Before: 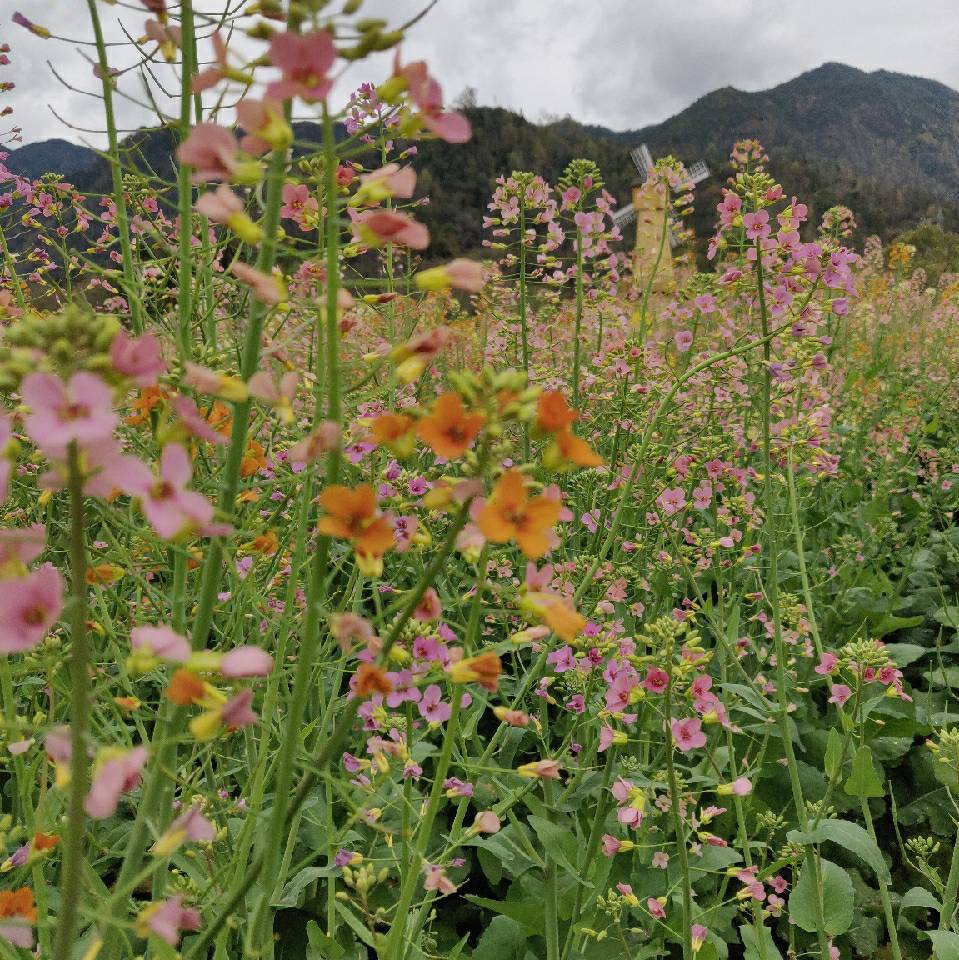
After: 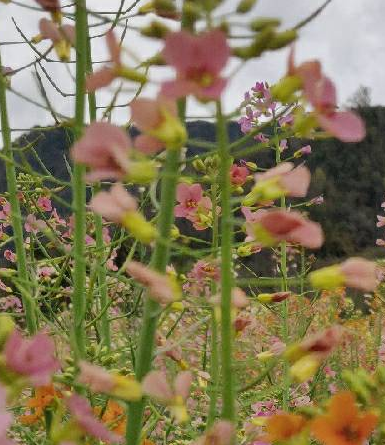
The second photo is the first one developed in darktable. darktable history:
crop and rotate: left 11.088%, top 0.114%, right 48.694%, bottom 53.445%
